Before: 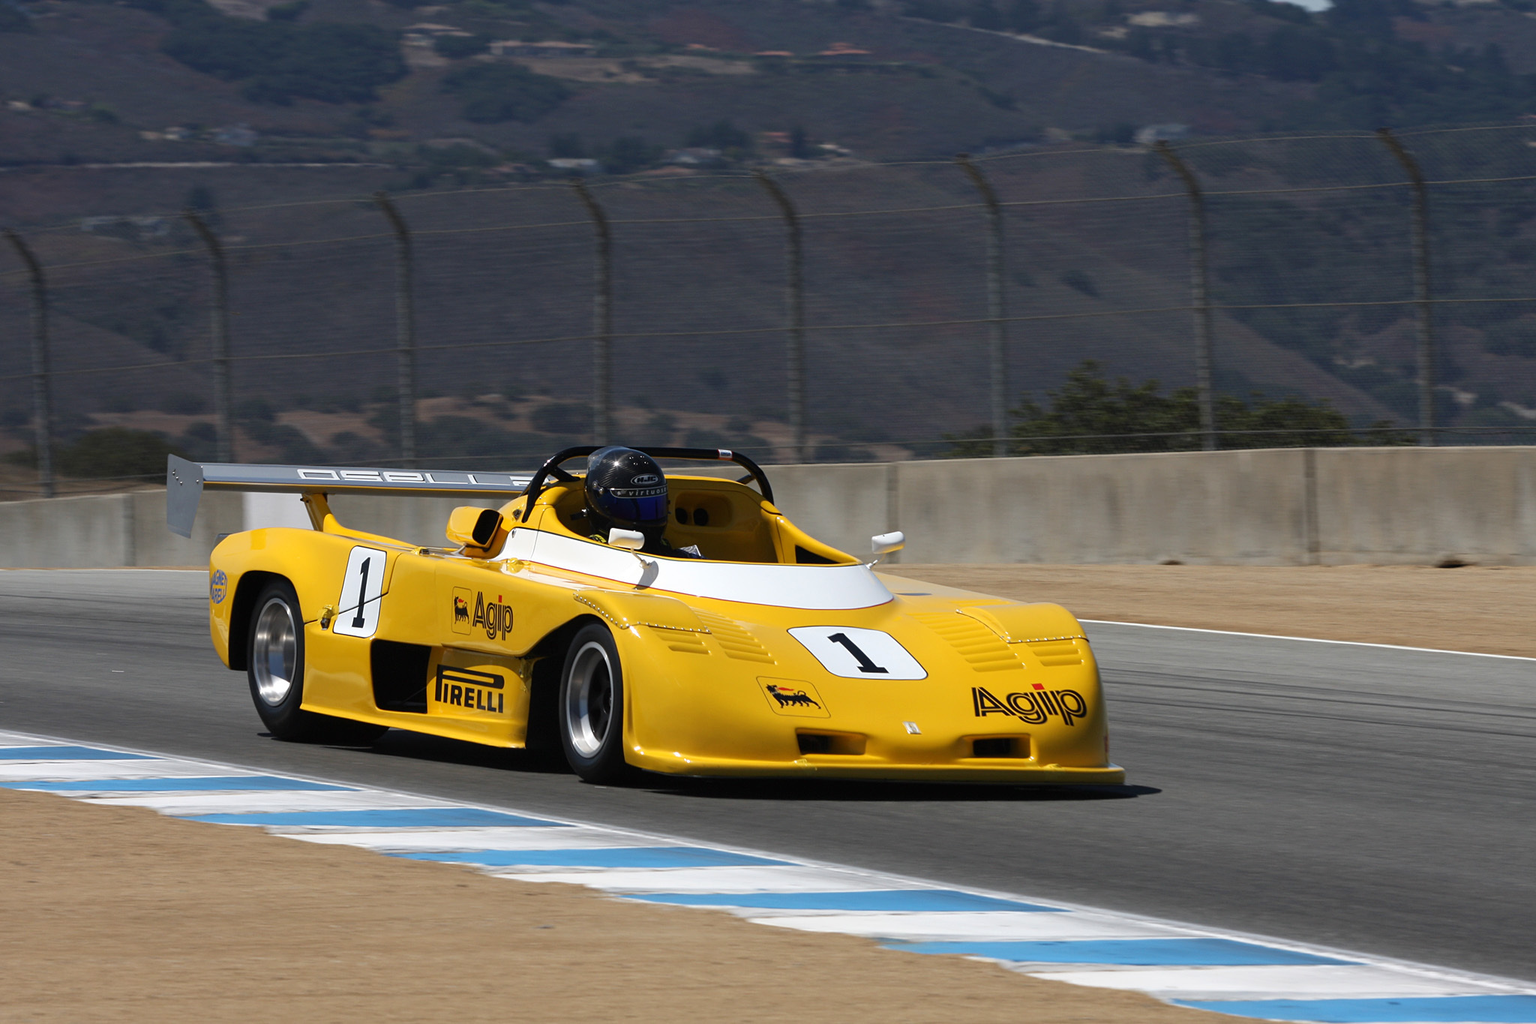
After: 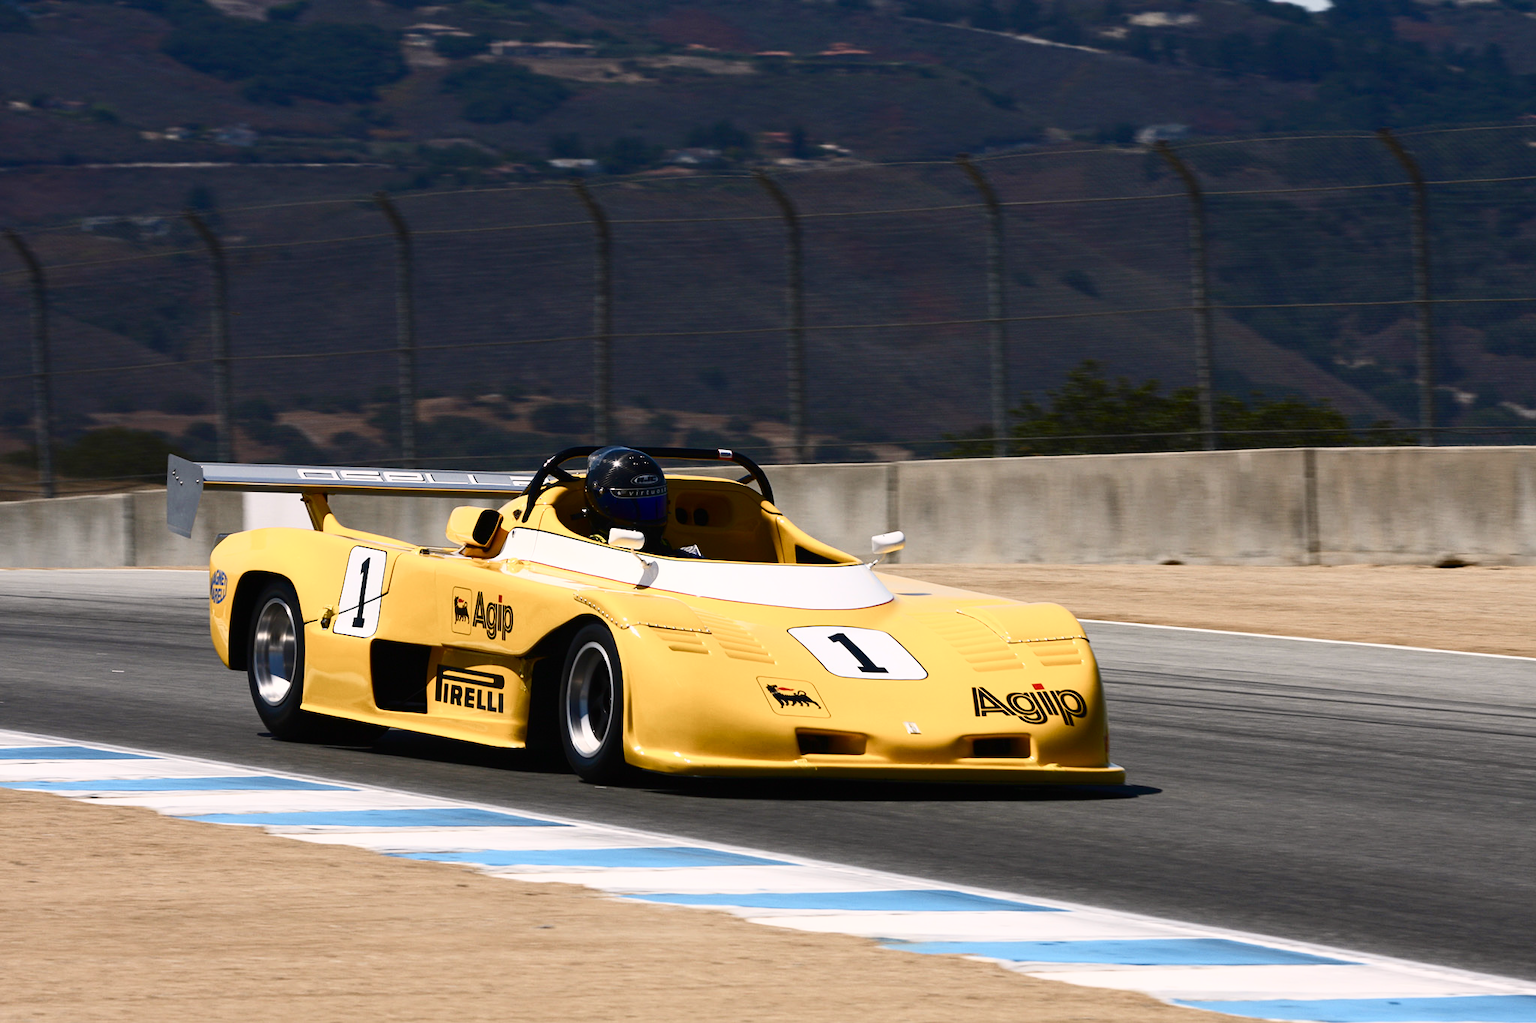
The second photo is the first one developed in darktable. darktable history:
contrast brightness saturation: contrast 0.395, brightness 0.104
color balance rgb: highlights gain › chroma 2.055%, highlights gain › hue 46.07°, perceptual saturation grading › global saturation 20%, perceptual saturation grading › highlights -50.498%, perceptual saturation grading › shadows 30.021%, global vibrance 20%
